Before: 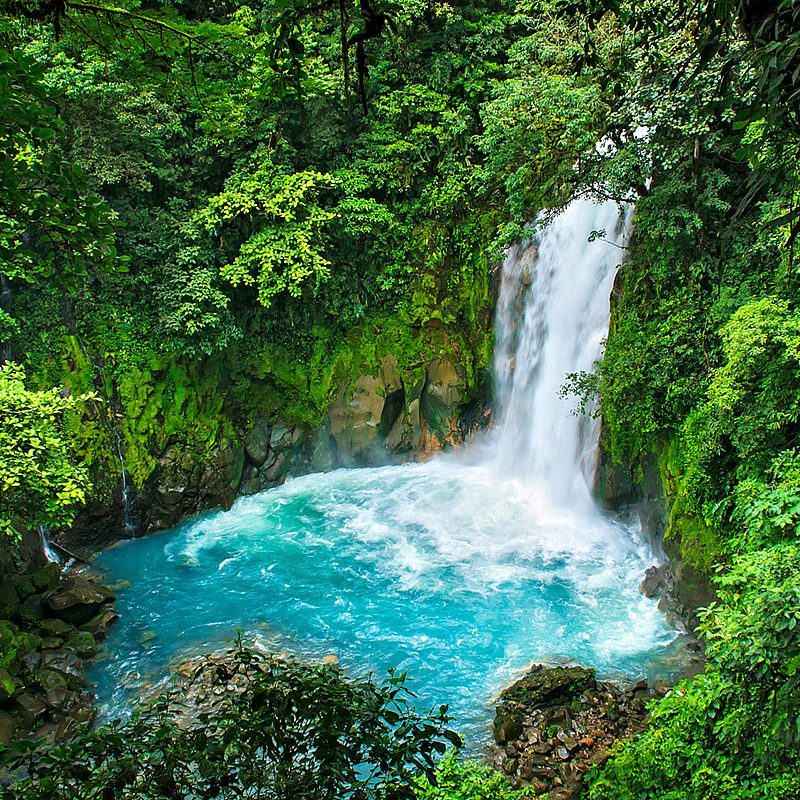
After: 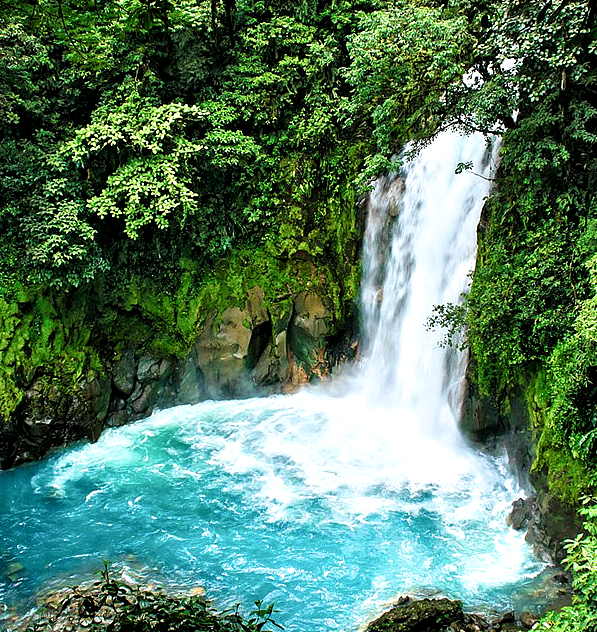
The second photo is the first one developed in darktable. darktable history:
crop: left 16.63%, top 8.587%, right 8.654%, bottom 12.41%
filmic rgb: black relative exposure -8.3 EV, white relative exposure 2.2 EV, target white luminance 99.96%, hardness 7.16, latitude 75.52%, contrast 1.318, highlights saturation mix -2.76%, shadows ↔ highlights balance 30.24%
local contrast: highlights 104%, shadows 98%, detail 119%, midtone range 0.2
